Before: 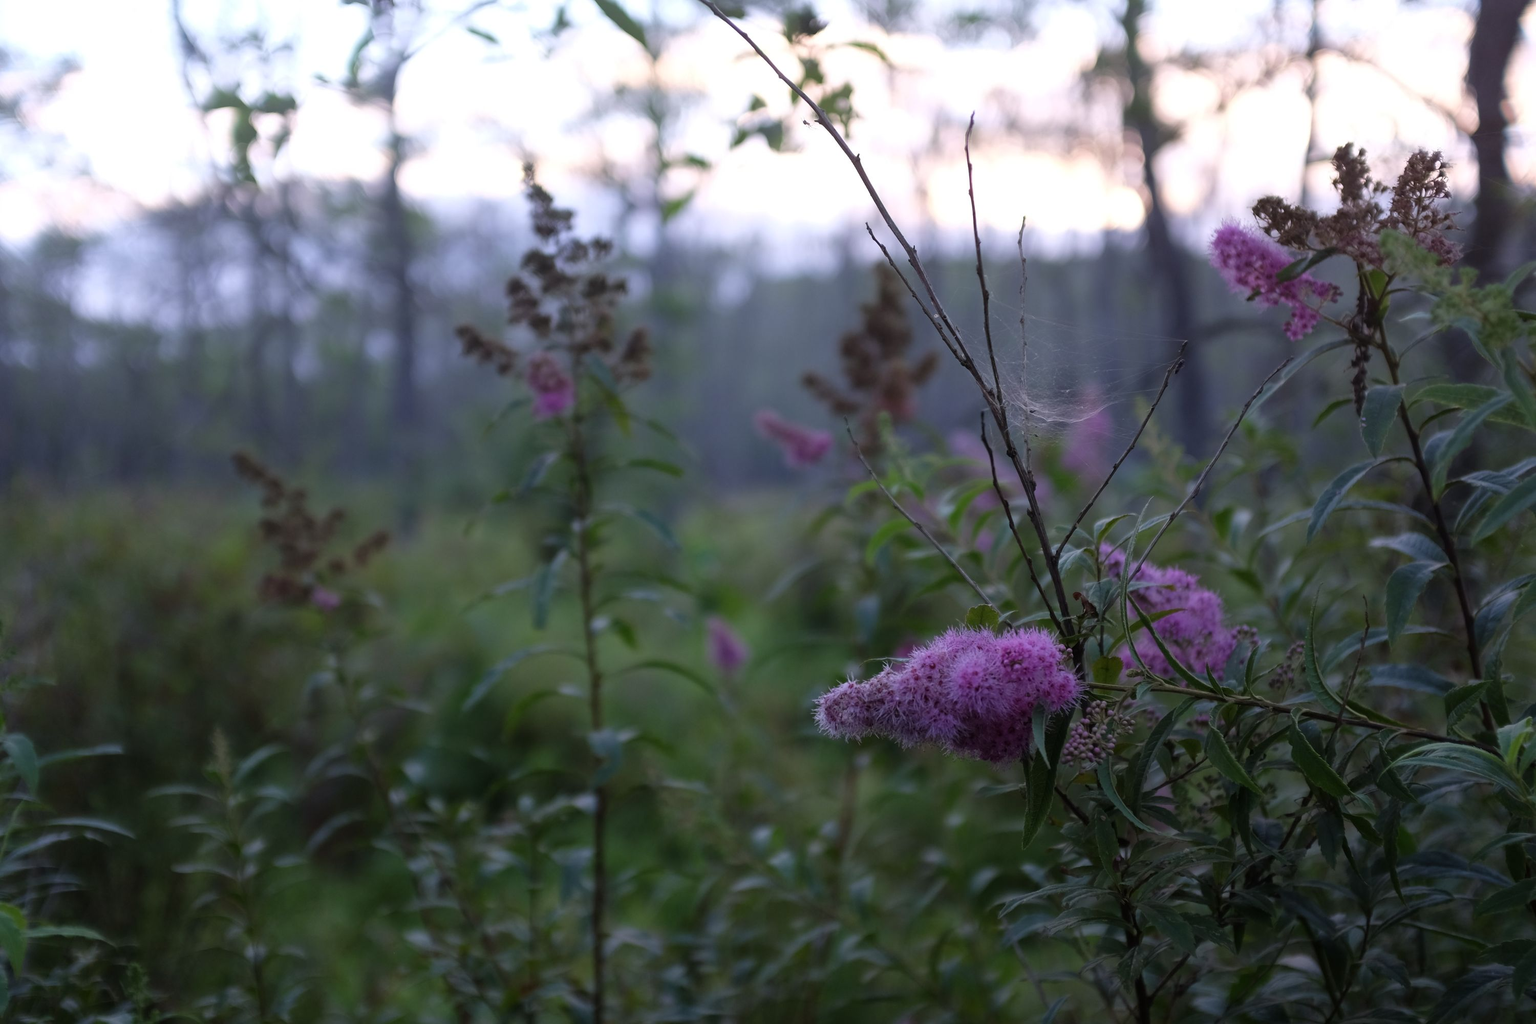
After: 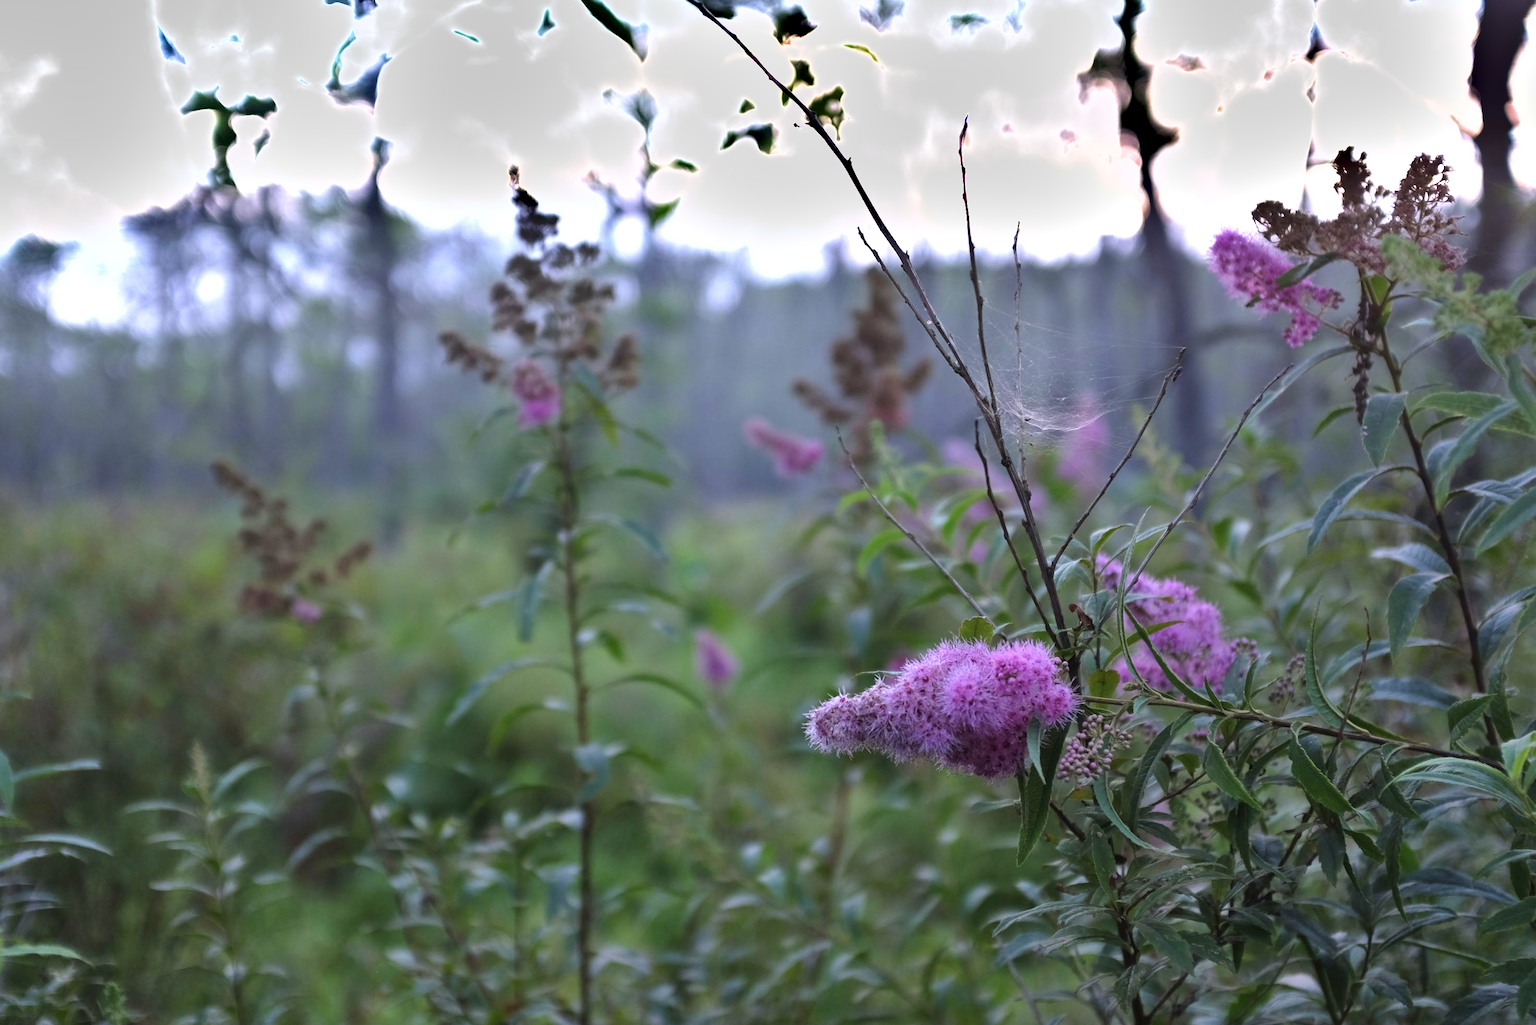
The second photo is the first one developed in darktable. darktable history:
crop: left 1.657%, right 0.274%, bottom 1.77%
exposure: black level correction 0, exposure 1.106 EV, compensate highlight preservation false
shadows and highlights: soften with gaussian
